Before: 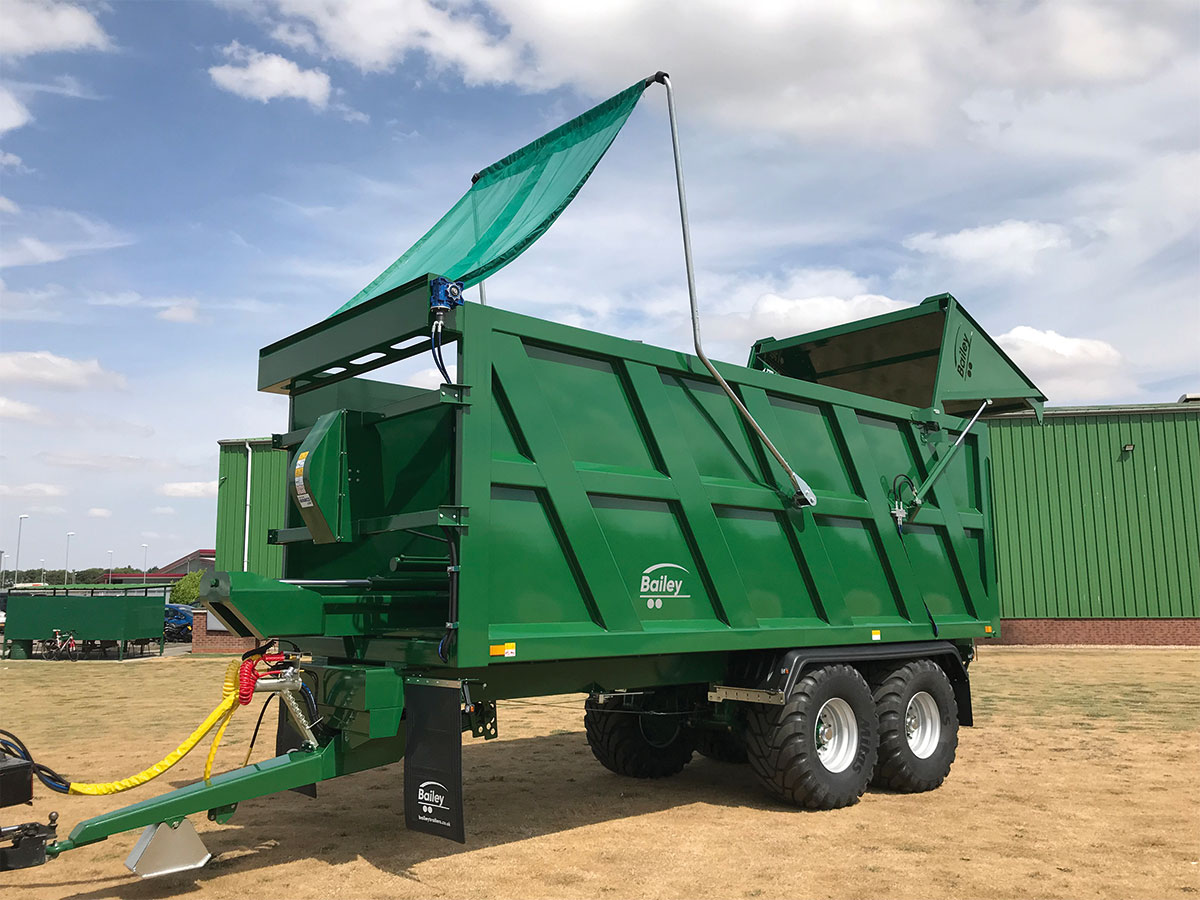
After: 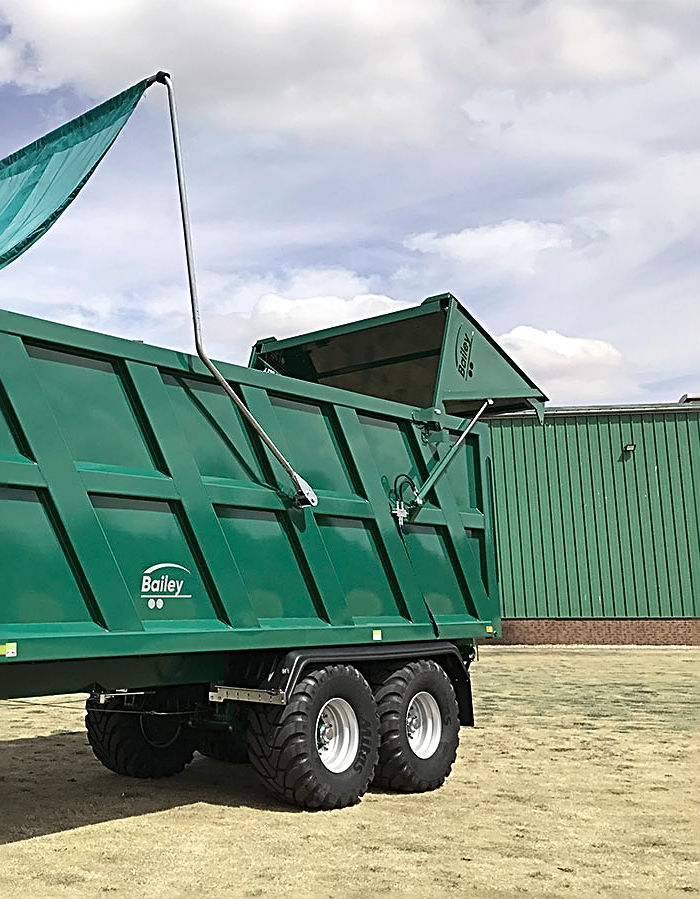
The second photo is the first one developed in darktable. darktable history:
contrast brightness saturation: contrast 0.114, saturation -0.173
crop: left 41.649%
color zones: curves: ch0 [(0.826, 0.353)]; ch1 [(0.242, 0.647) (0.889, 0.342)]; ch2 [(0.246, 0.089) (0.969, 0.068)], mix -130.38%
sharpen: radius 2.84, amount 0.731
